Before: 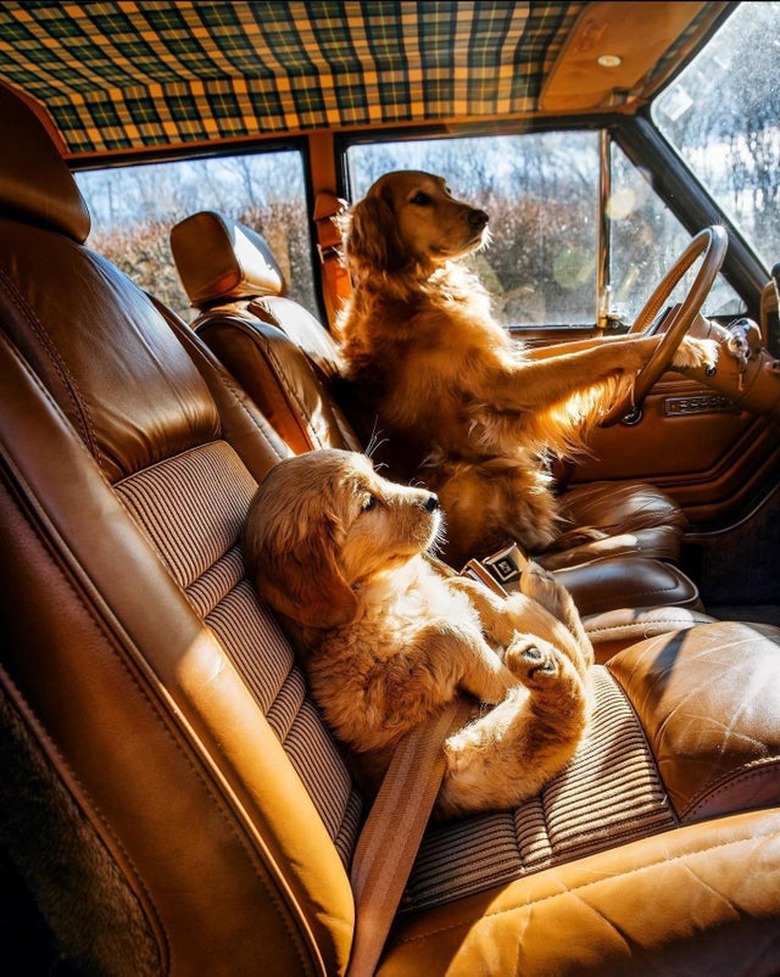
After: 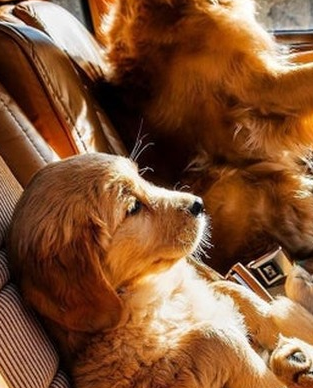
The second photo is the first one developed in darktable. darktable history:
crop: left 30.151%, top 30.387%, right 29.709%, bottom 29.863%
